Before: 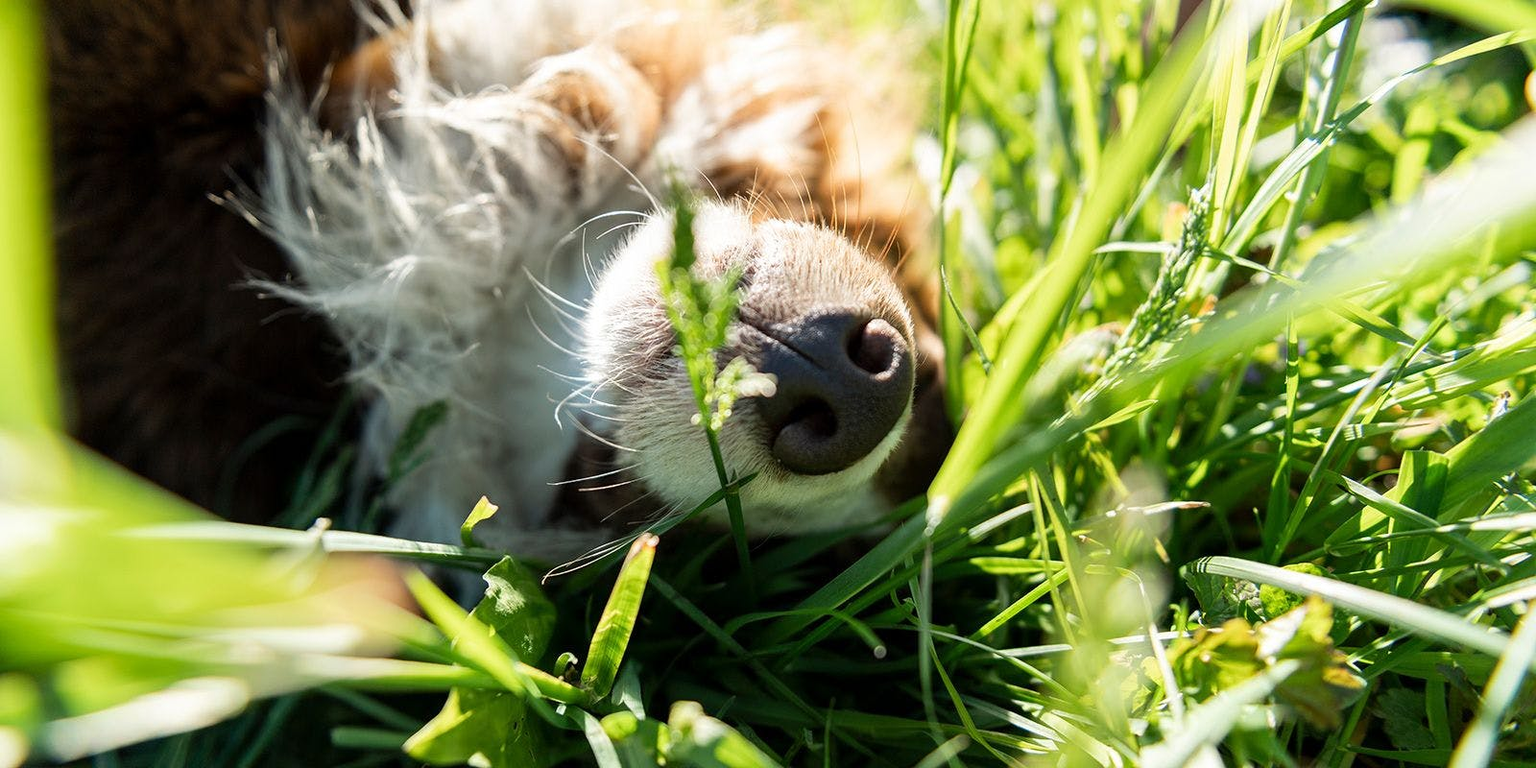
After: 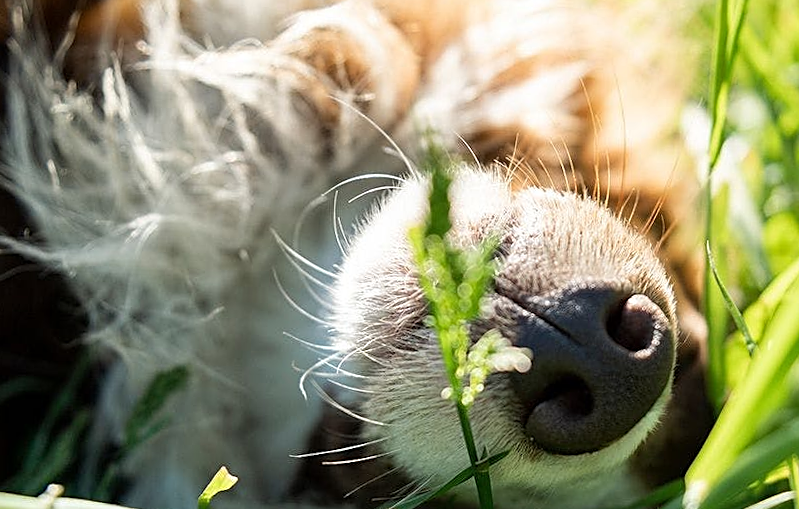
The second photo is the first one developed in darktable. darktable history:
sharpen: on, module defaults
crop: left 17.835%, top 7.675%, right 32.881%, bottom 32.213%
rotate and perspective: rotation 1.72°, automatic cropping off
